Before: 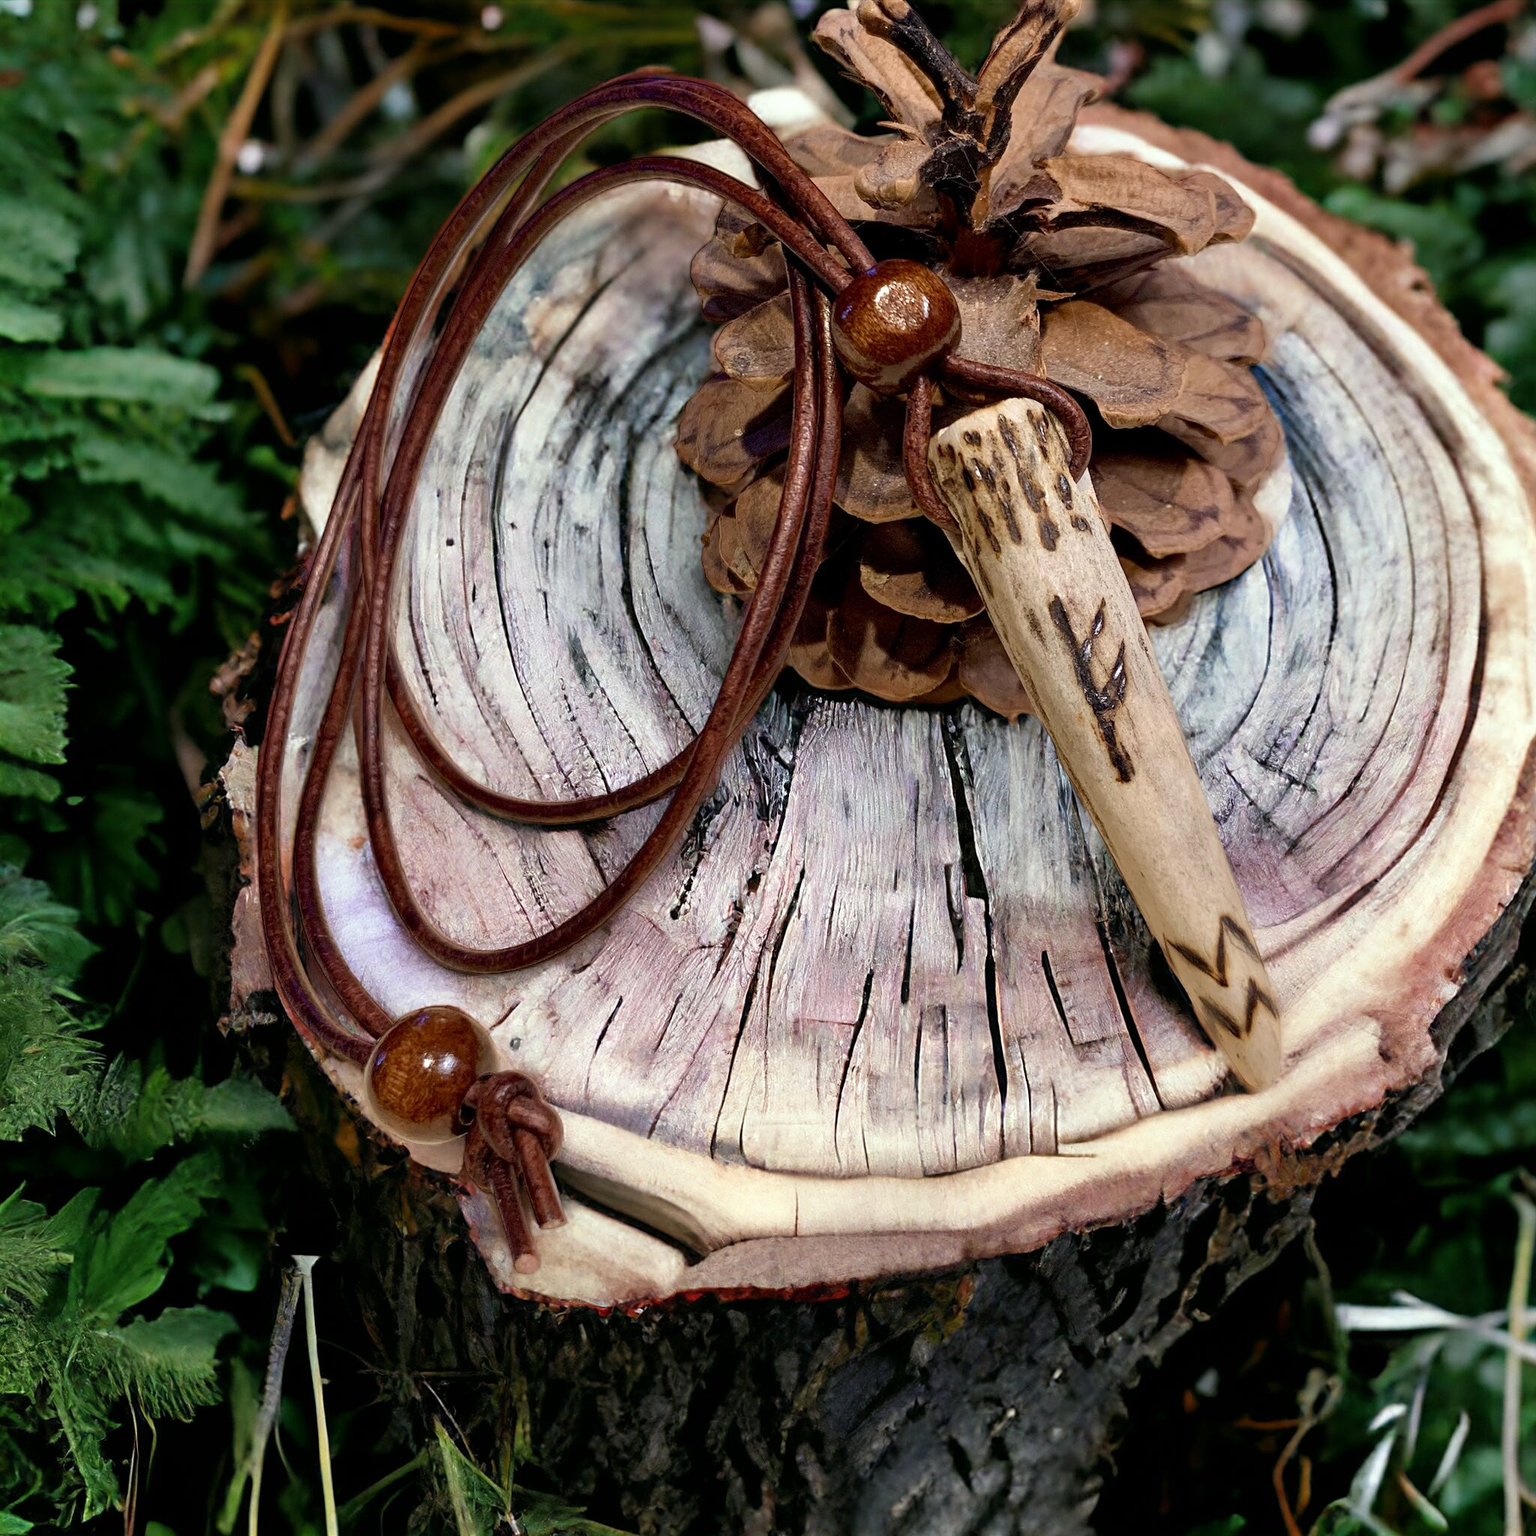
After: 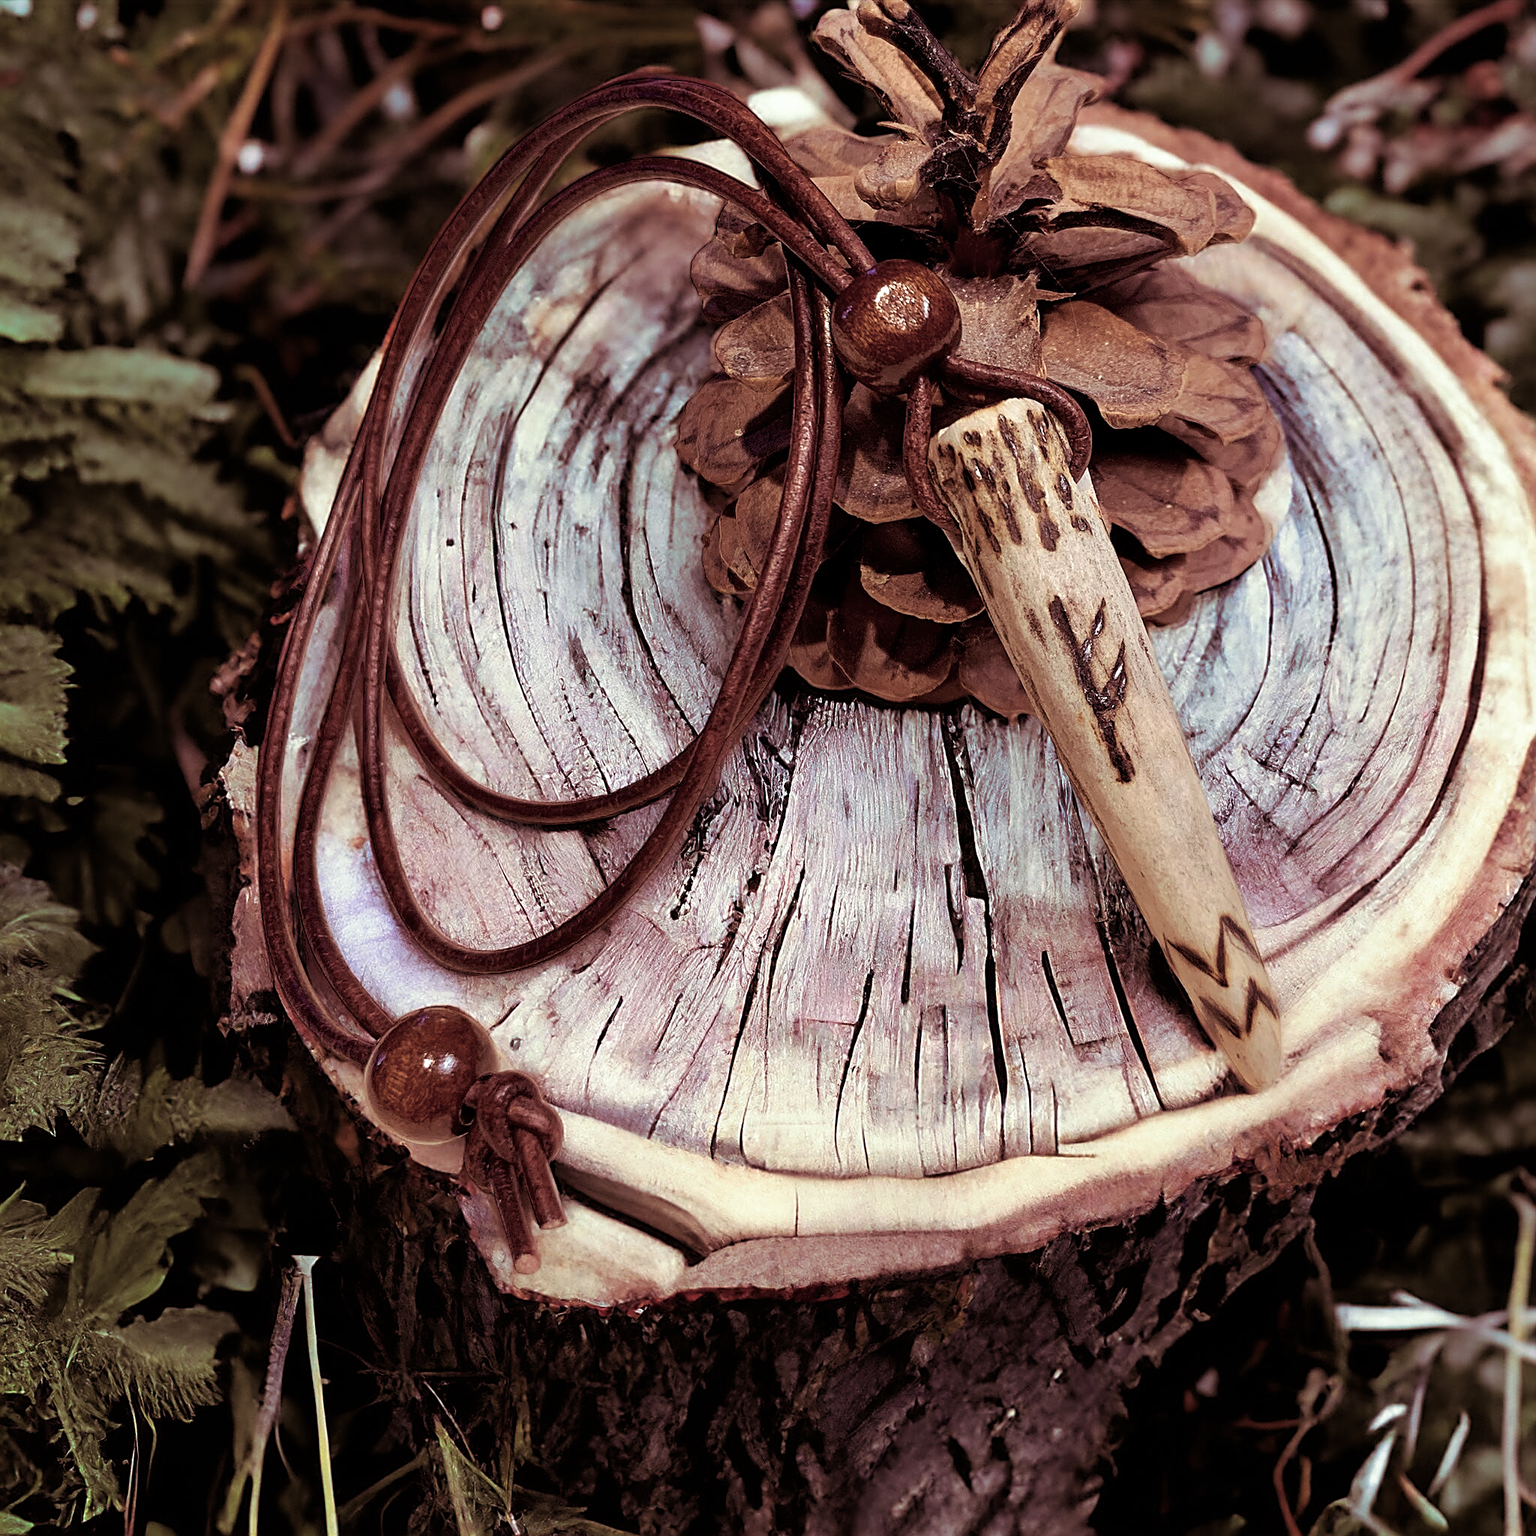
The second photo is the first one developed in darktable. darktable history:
sharpen: on, module defaults
split-toning: shadows › hue 360°
